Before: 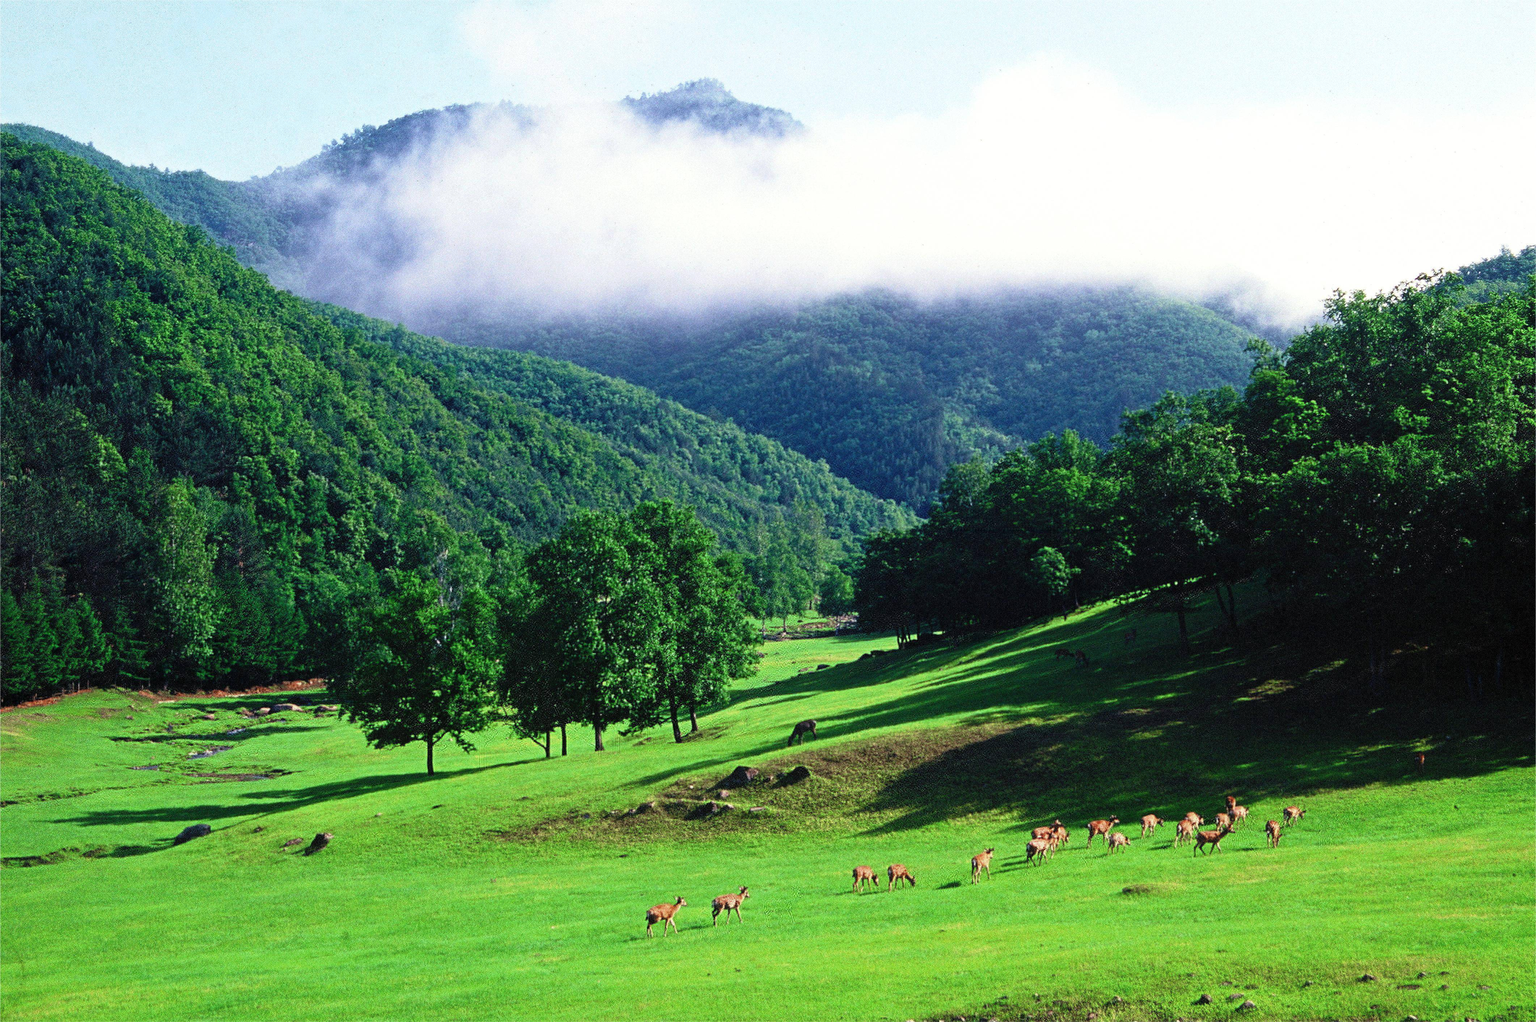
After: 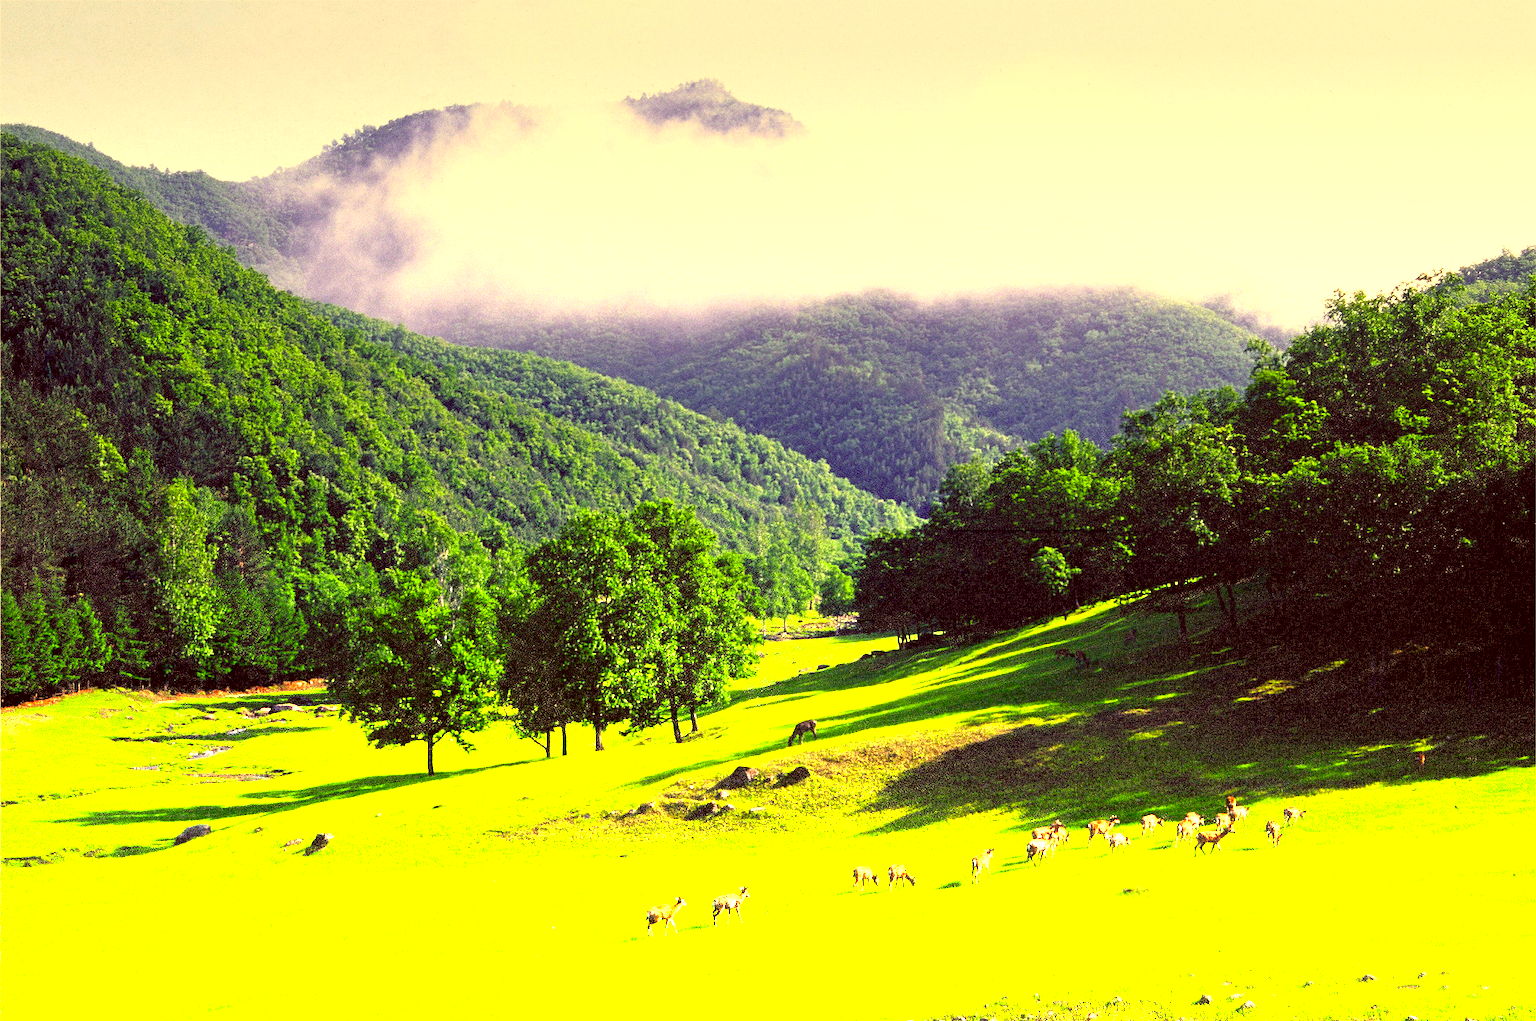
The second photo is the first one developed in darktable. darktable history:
white balance: emerald 1
exposure: black level correction 0.01, exposure 0.014 EV, compensate highlight preservation false
graduated density: density -3.9 EV
color correction: highlights a* 10.12, highlights b* 39.04, shadows a* 14.62, shadows b* 3.37
